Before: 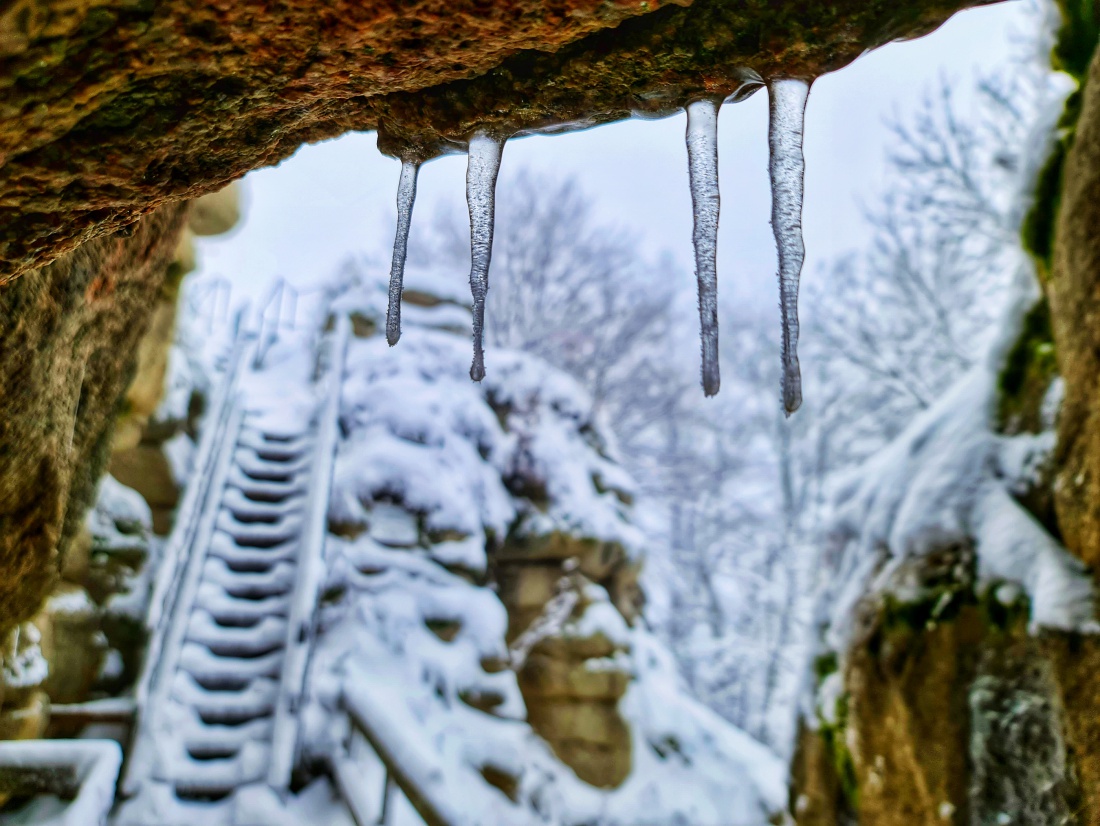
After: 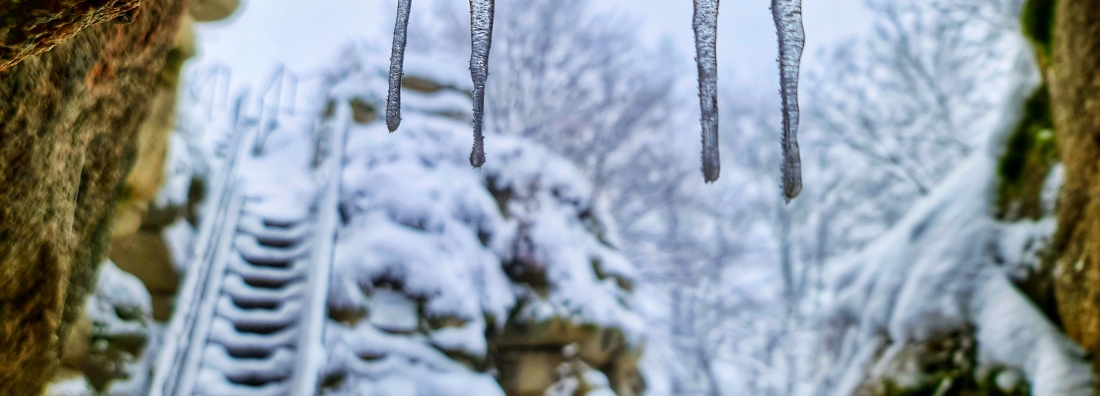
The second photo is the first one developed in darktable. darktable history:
crop and rotate: top 26.026%, bottom 26.015%
